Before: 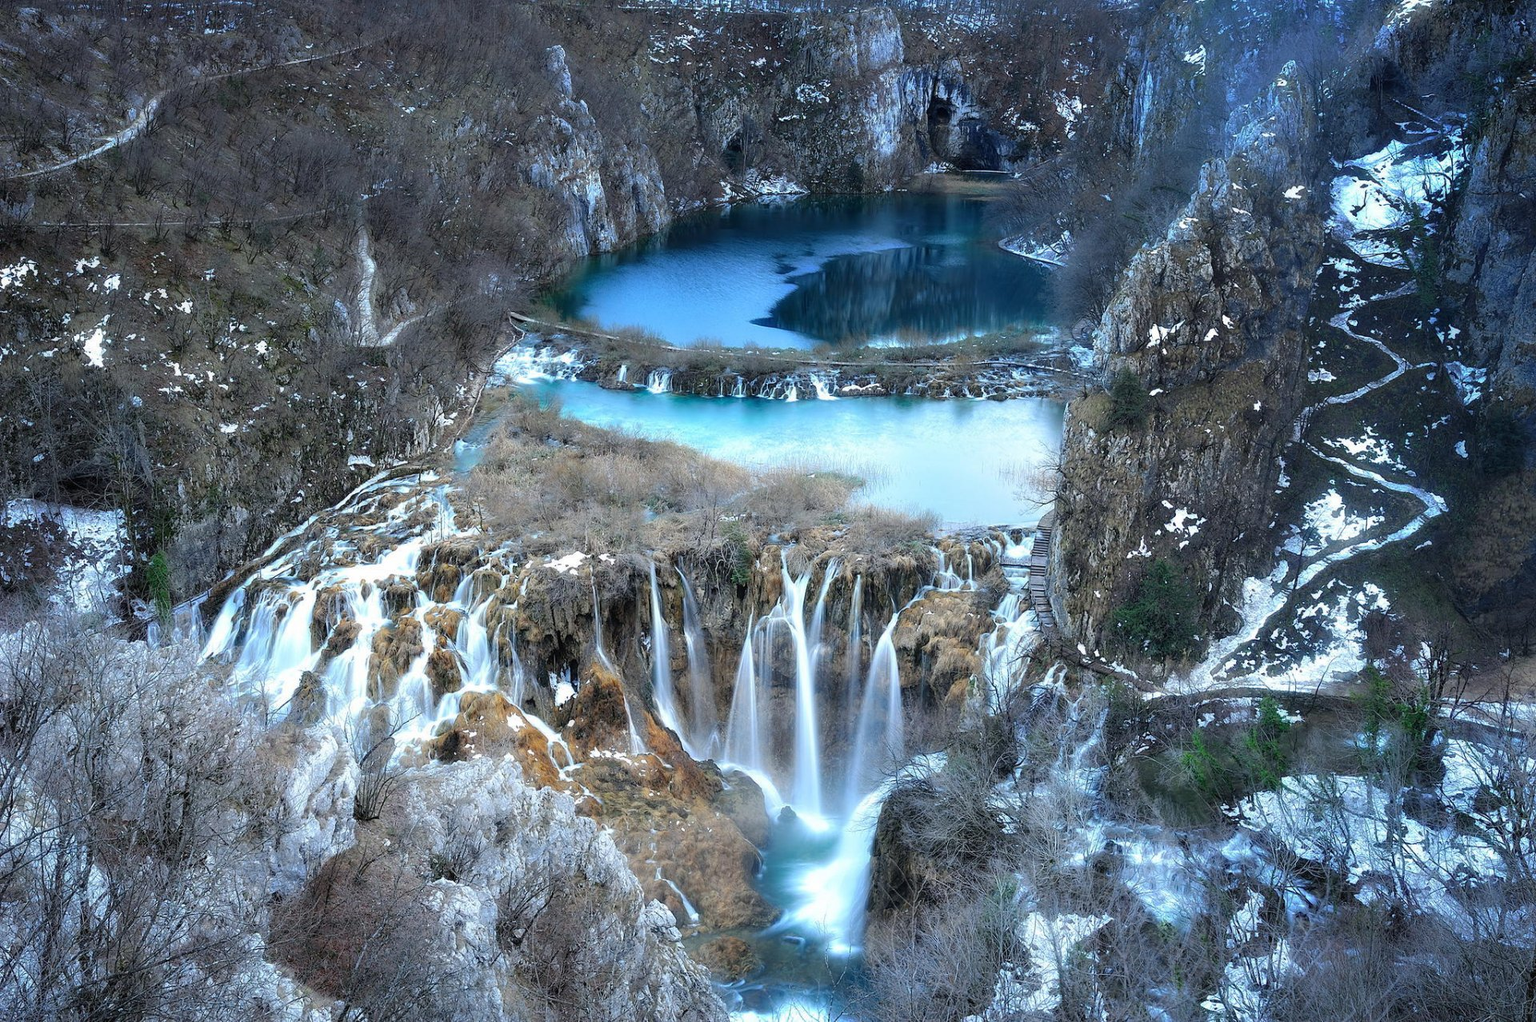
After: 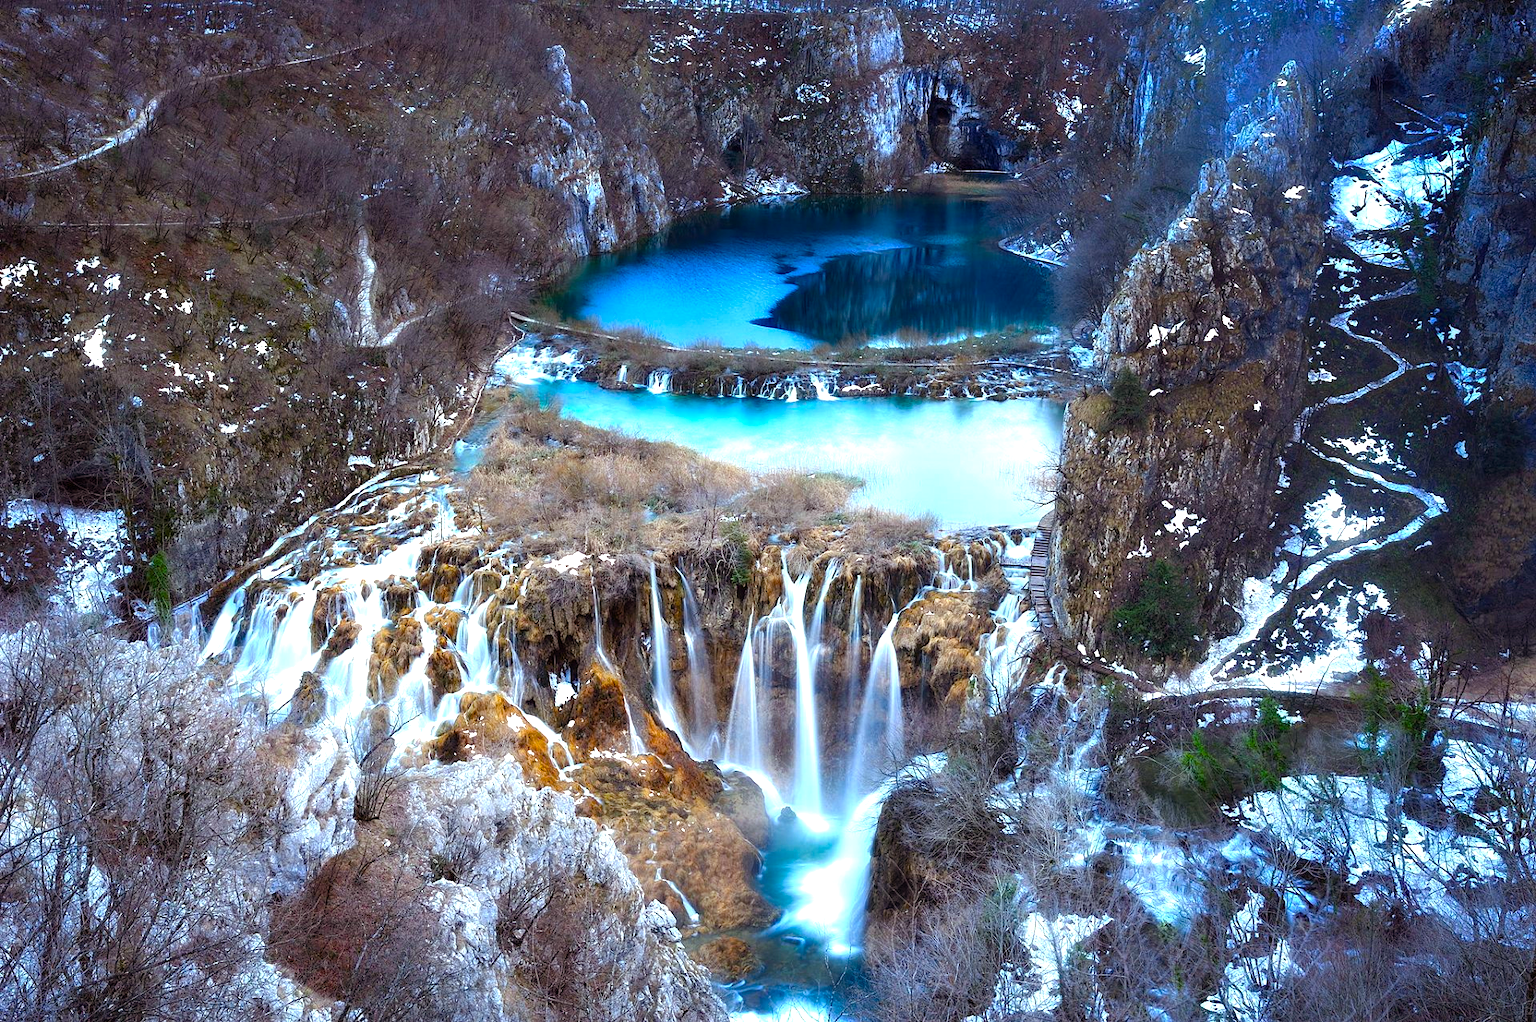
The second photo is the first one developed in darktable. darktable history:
color balance rgb: power › chroma 1.551%, power › hue 27.11°, perceptual saturation grading › global saturation 26.941%, perceptual saturation grading › highlights -28.32%, perceptual saturation grading › mid-tones 15.833%, perceptual saturation grading › shadows 33.301%, perceptual brilliance grading › highlights 16.125%, perceptual brilliance grading › shadows -13.615%, global vibrance 41.131%
